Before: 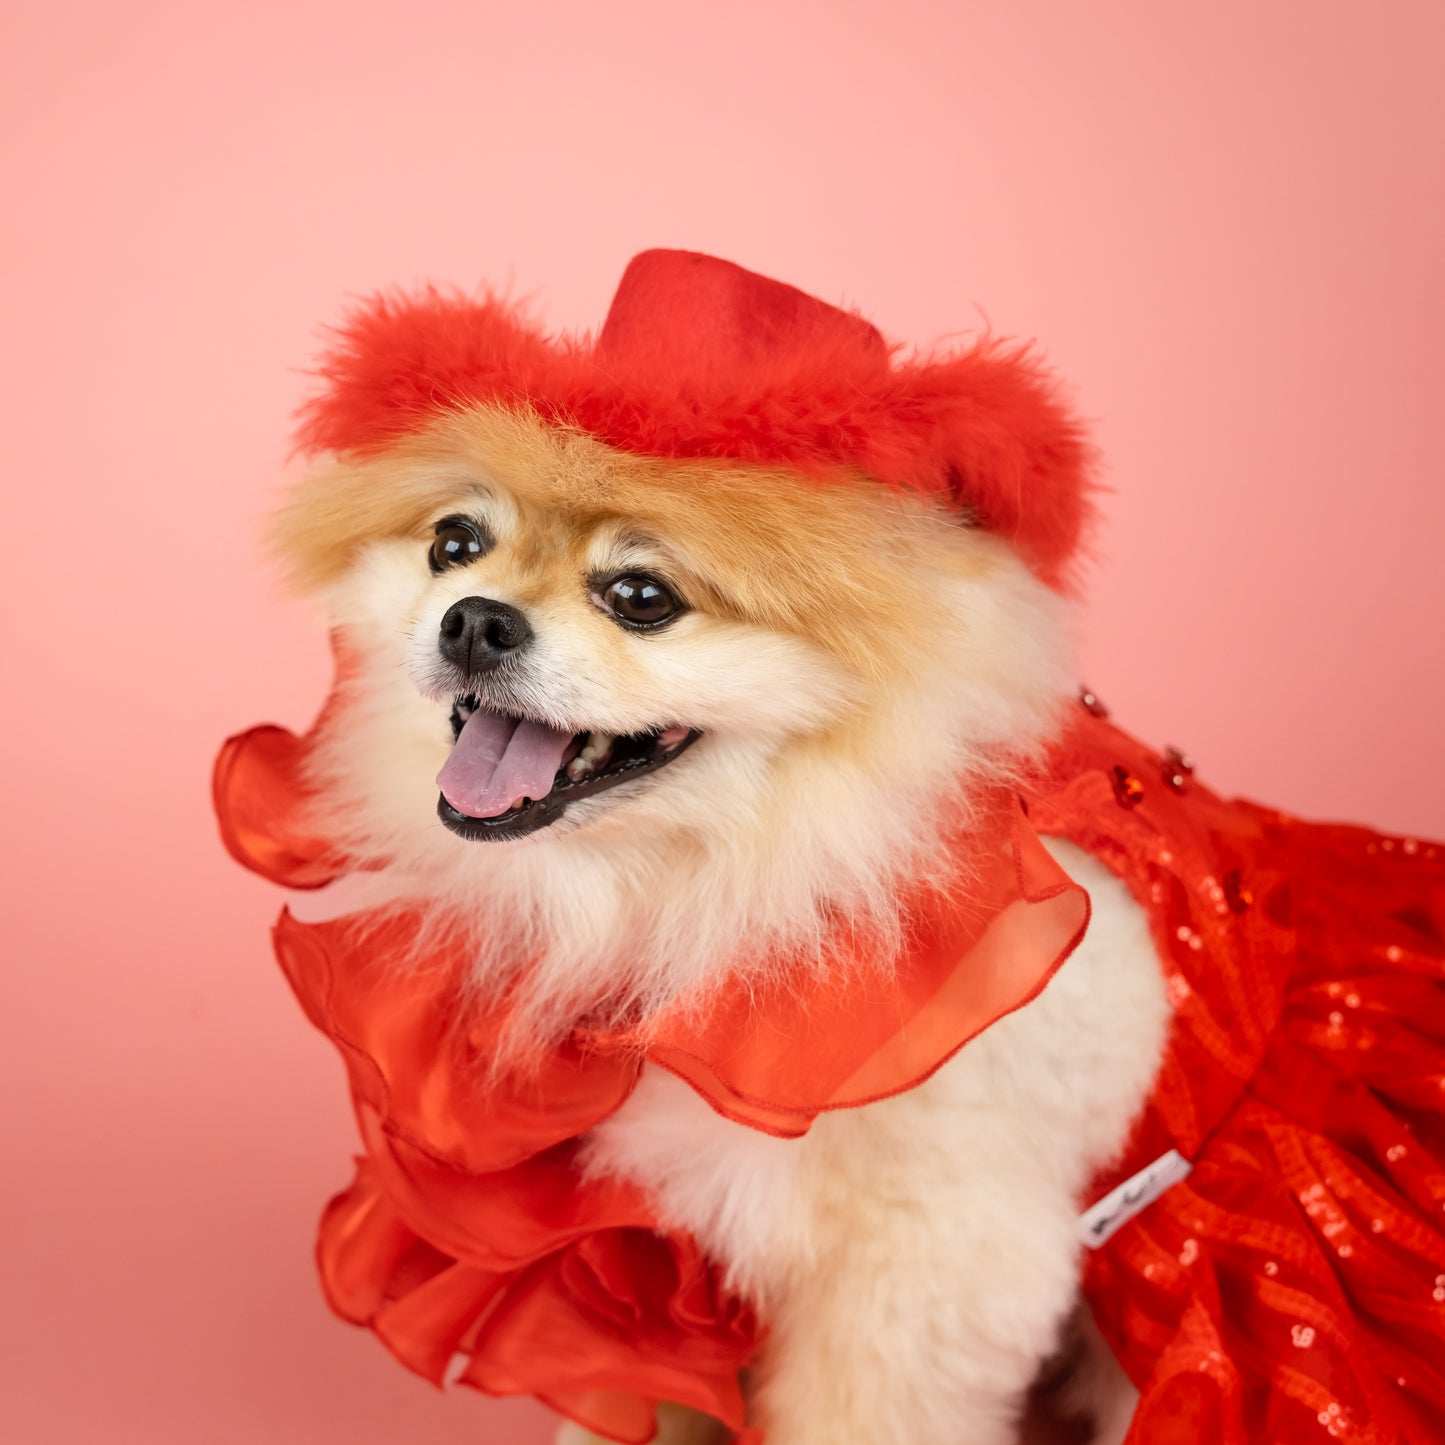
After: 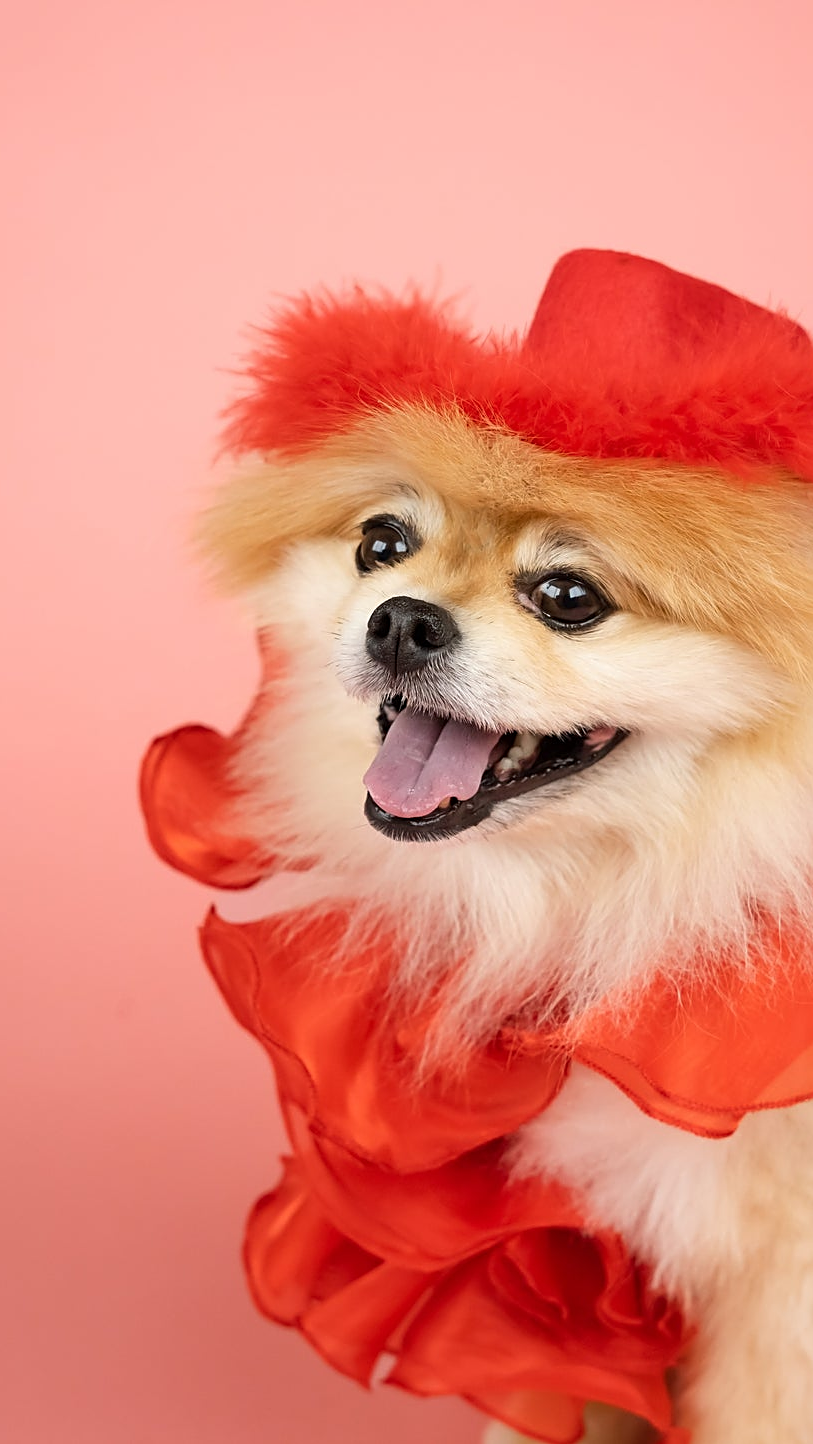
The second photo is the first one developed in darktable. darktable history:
crop: left 5.114%, right 38.589%
sharpen: on, module defaults
